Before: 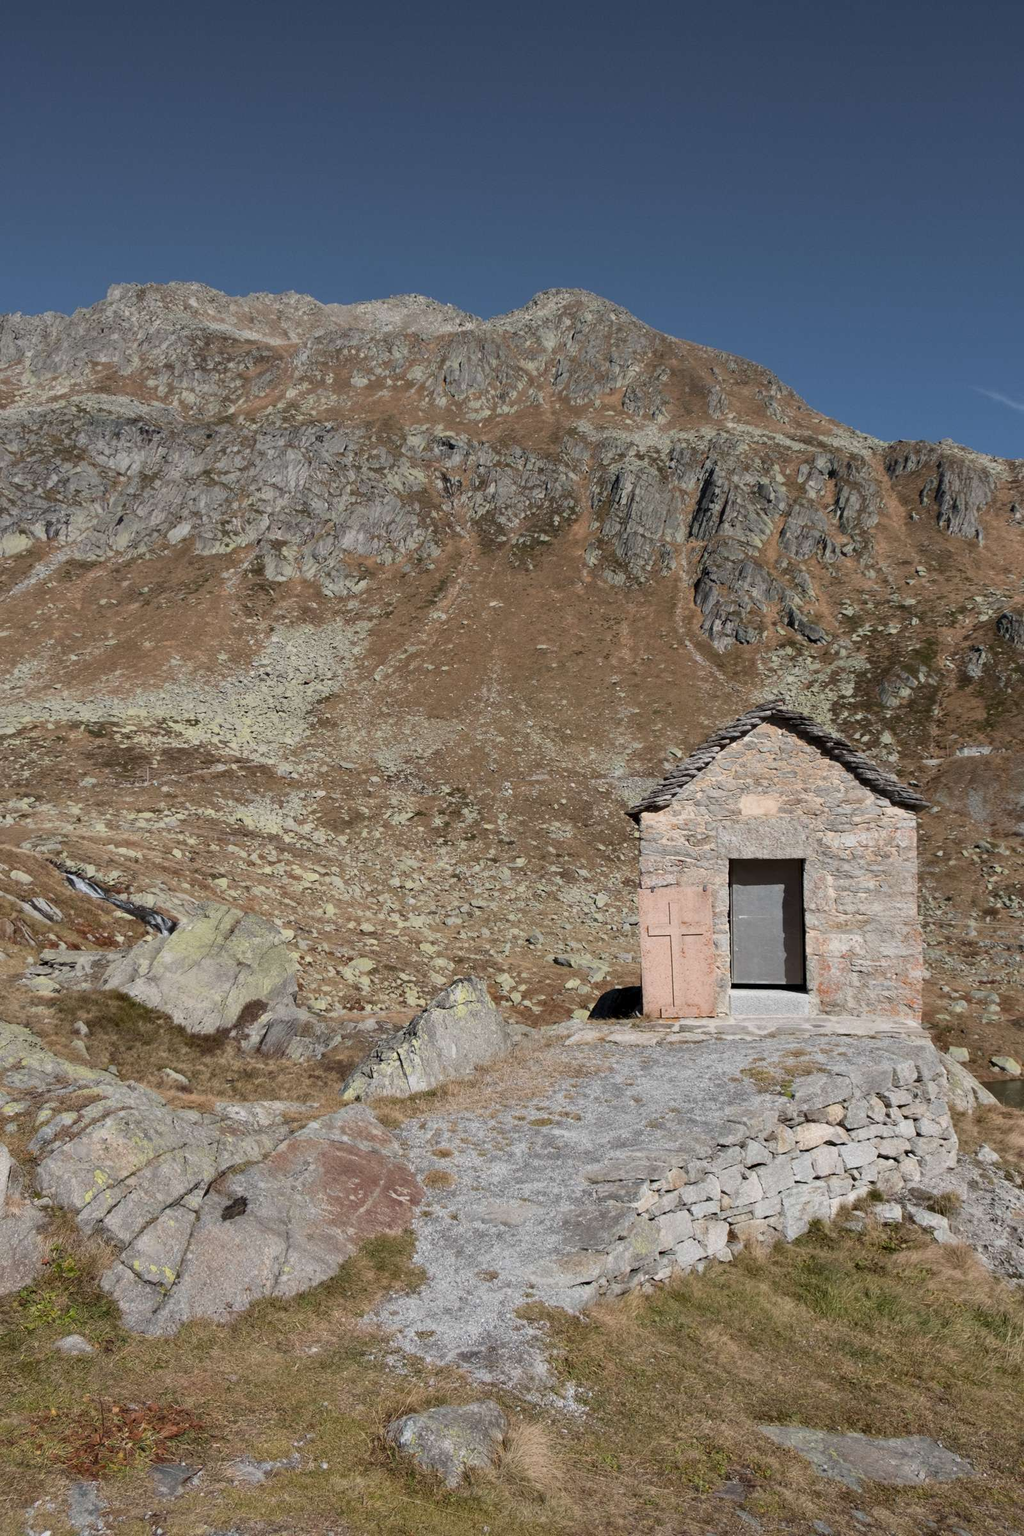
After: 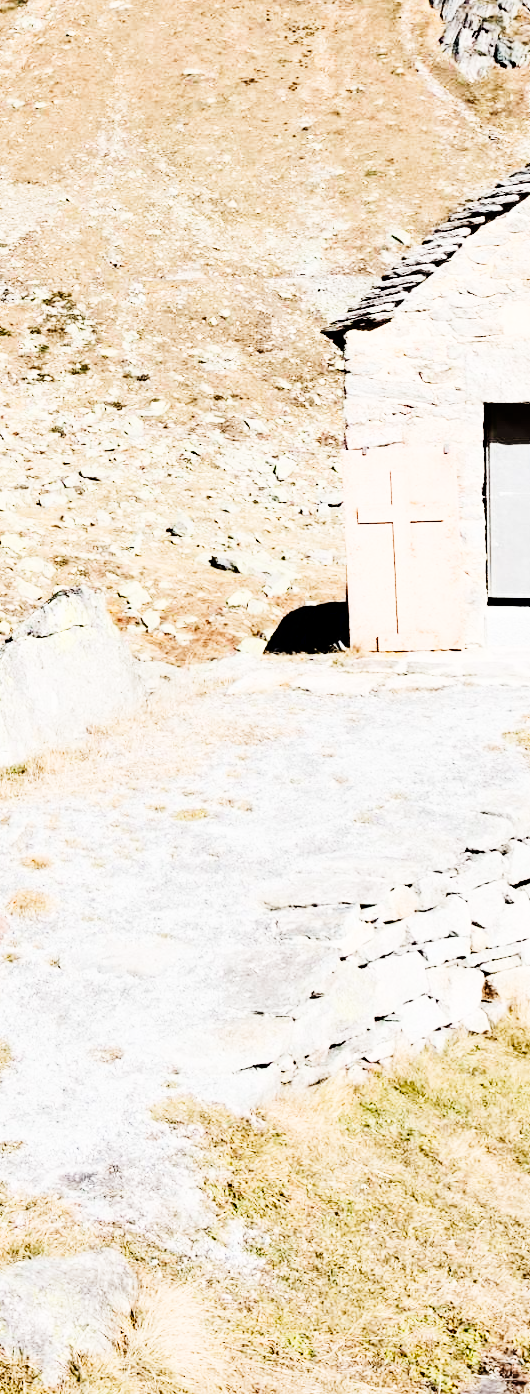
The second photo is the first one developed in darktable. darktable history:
tone curve: curves: ch0 [(0, 0) (0.004, 0) (0.133, 0.071) (0.325, 0.456) (0.832, 0.957) (1, 1)], preserve colors none
base curve: curves: ch0 [(0, 0) (0, 0) (0.002, 0.001) (0.008, 0.003) (0.019, 0.011) (0.037, 0.037) (0.064, 0.11) (0.102, 0.232) (0.152, 0.379) (0.216, 0.524) (0.296, 0.665) (0.394, 0.789) (0.512, 0.881) (0.651, 0.945) (0.813, 0.986) (1, 1)]
crop: left 40.983%, top 39.156%, right 25.834%, bottom 2.722%
